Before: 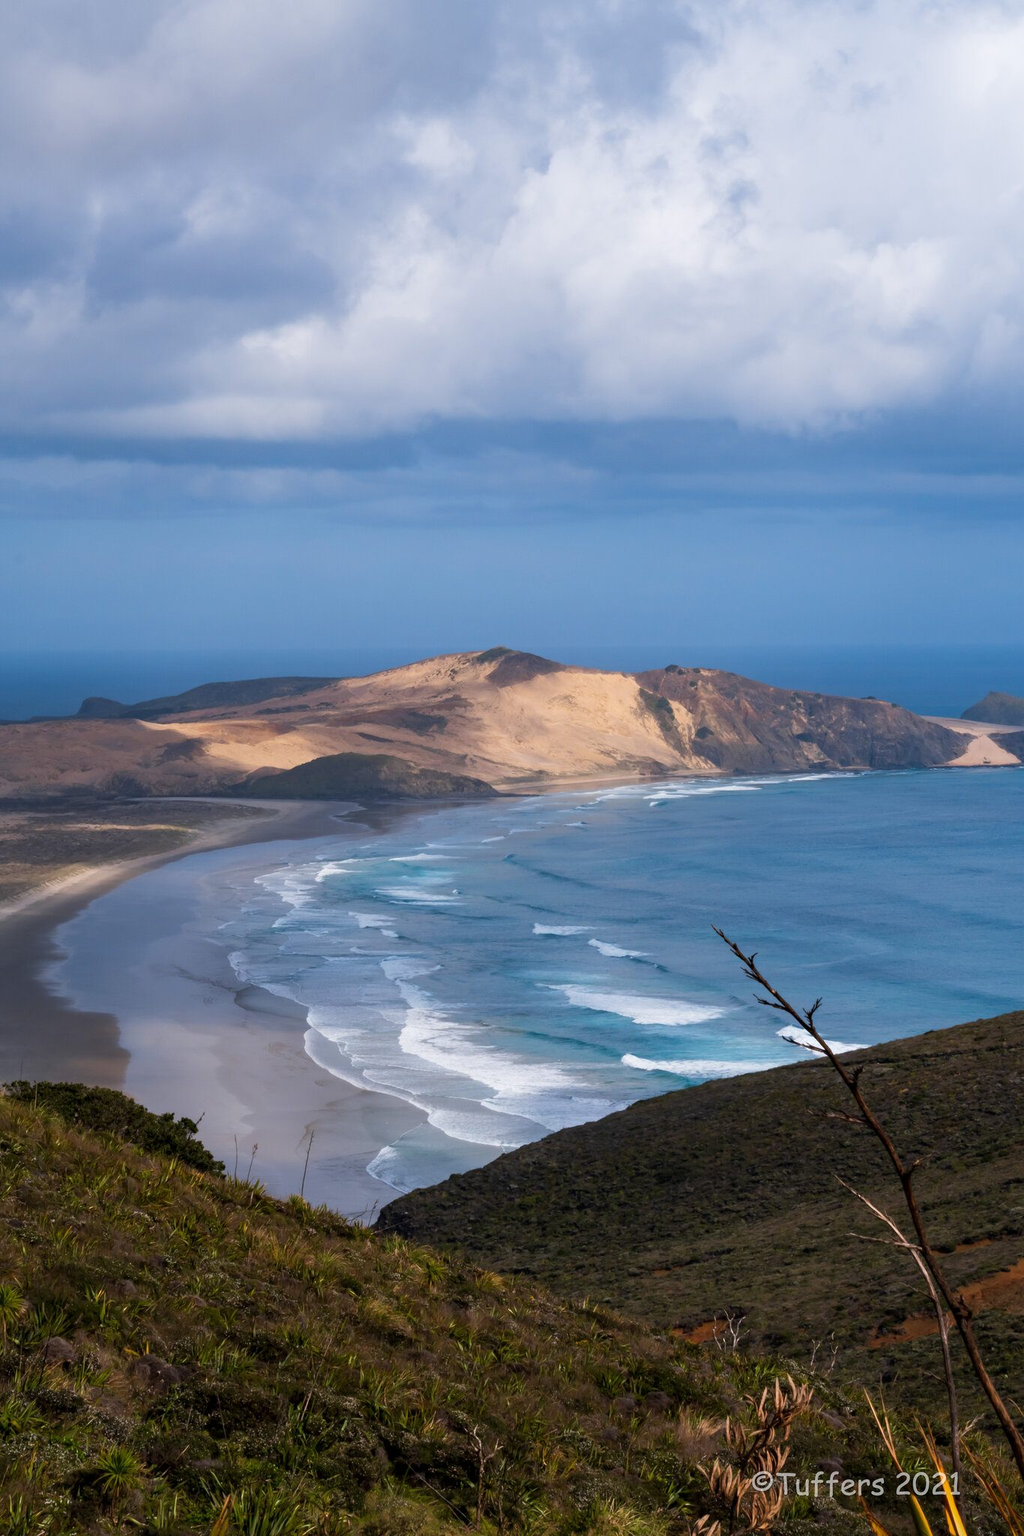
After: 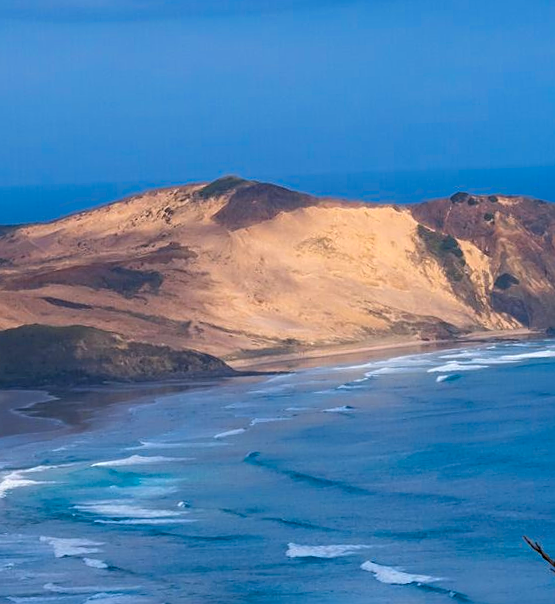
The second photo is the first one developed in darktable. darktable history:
local contrast: highlights 100%, shadows 100%, detail 120%, midtone range 0.2
white balance: red 0.988, blue 1.017
sharpen: on, module defaults
crop: left 31.751%, top 32.172%, right 27.8%, bottom 35.83%
color balance rgb: perceptual saturation grading › global saturation 3.7%, global vibrance 5.56%, contrast 3.24%
rotate and perspective: rotation -2°, crop left 0.022, crop right 0.978, crop top 0.049, crop bottom 0.951
color zones: curves: ch0 [(0, 0.613) (0.01, 0.613) (0.245, 0.448) (0.498, 0.529) (0.642, 0.665) (0.879, 0.777) (0.99, 0.613)]; ch1 [(0, 0) (0.143, 0) (0.286, 0) (0.429, 0) (0.571, 0) (0.714, 0) (0.857, 0)], mix -138.01%
